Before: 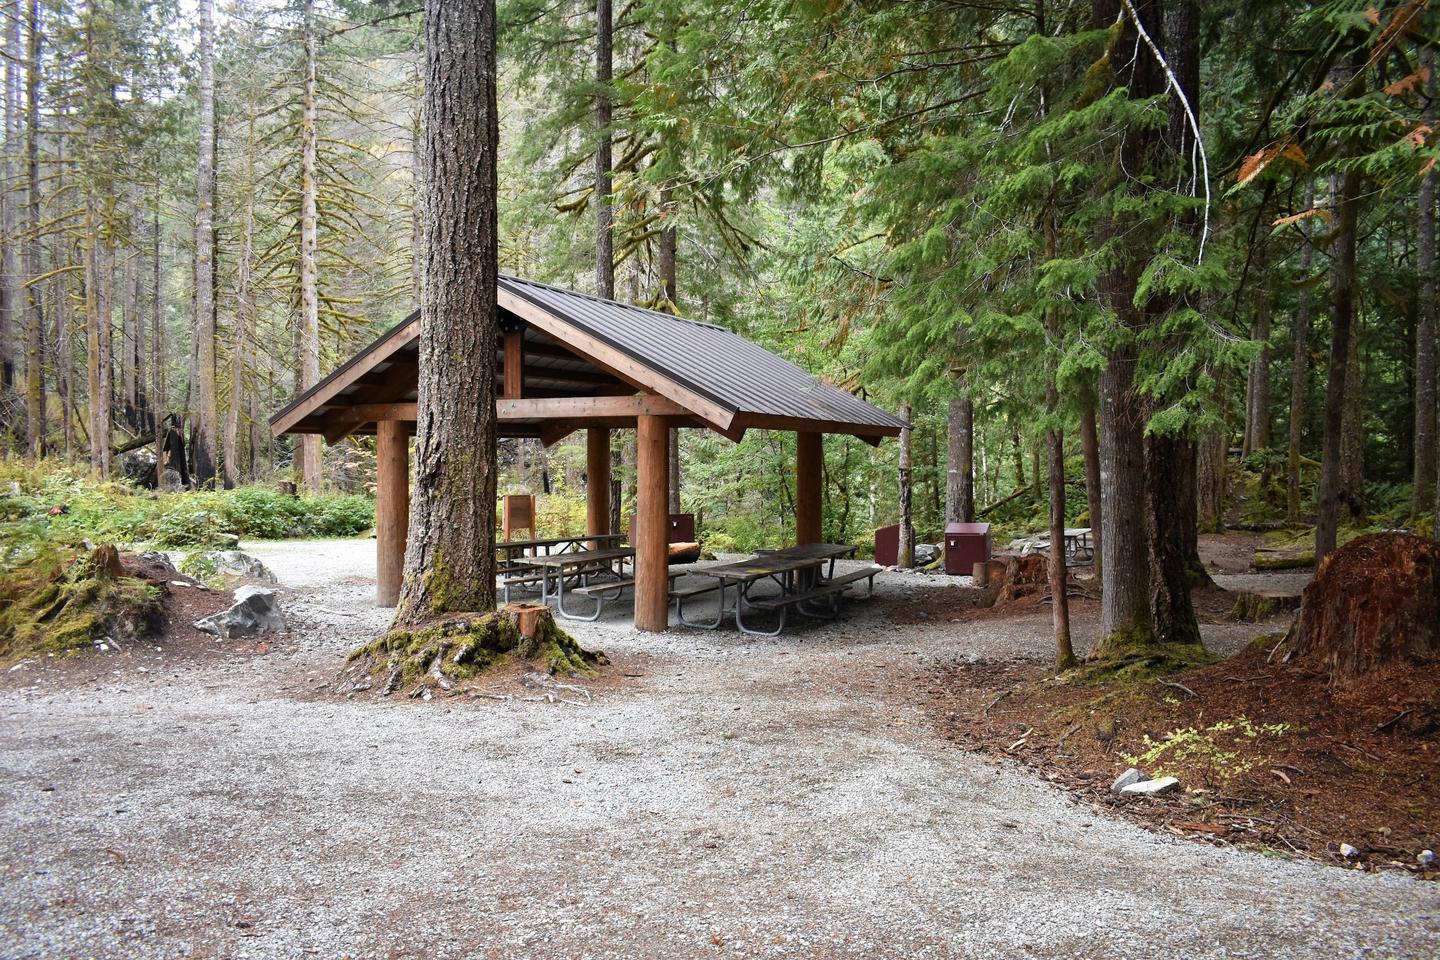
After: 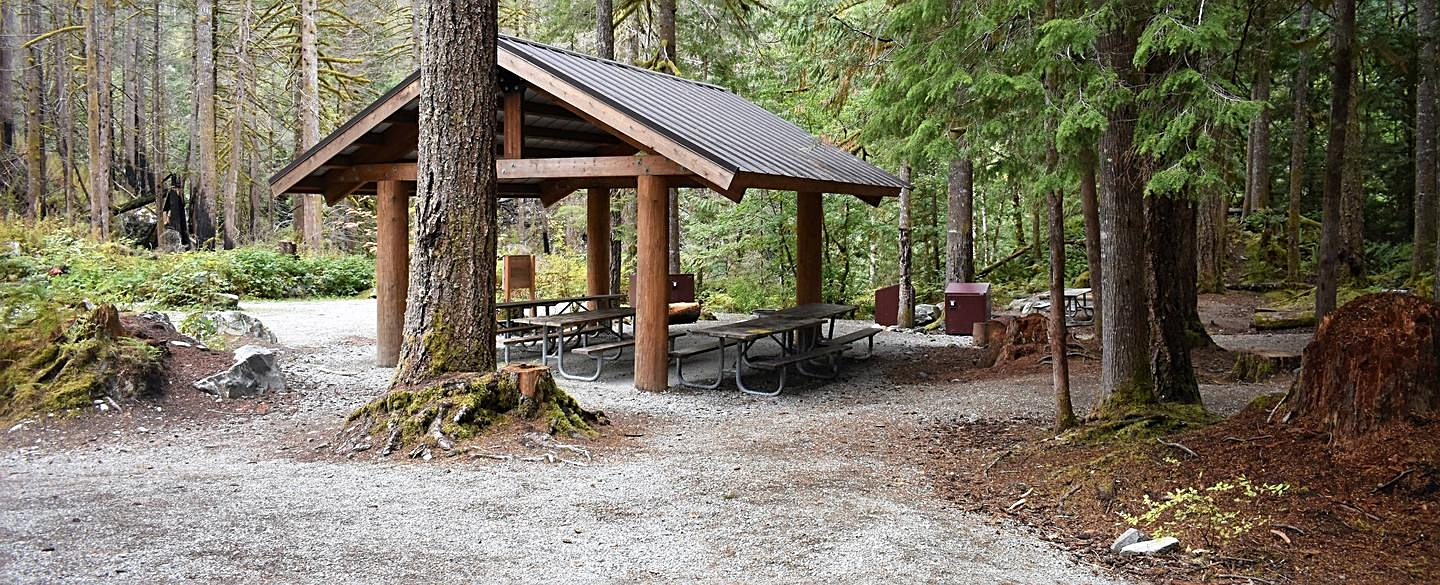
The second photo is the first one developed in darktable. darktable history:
sharpen: on, module defaults
crop and rotate: top 25.041%, bottom 14.007%
